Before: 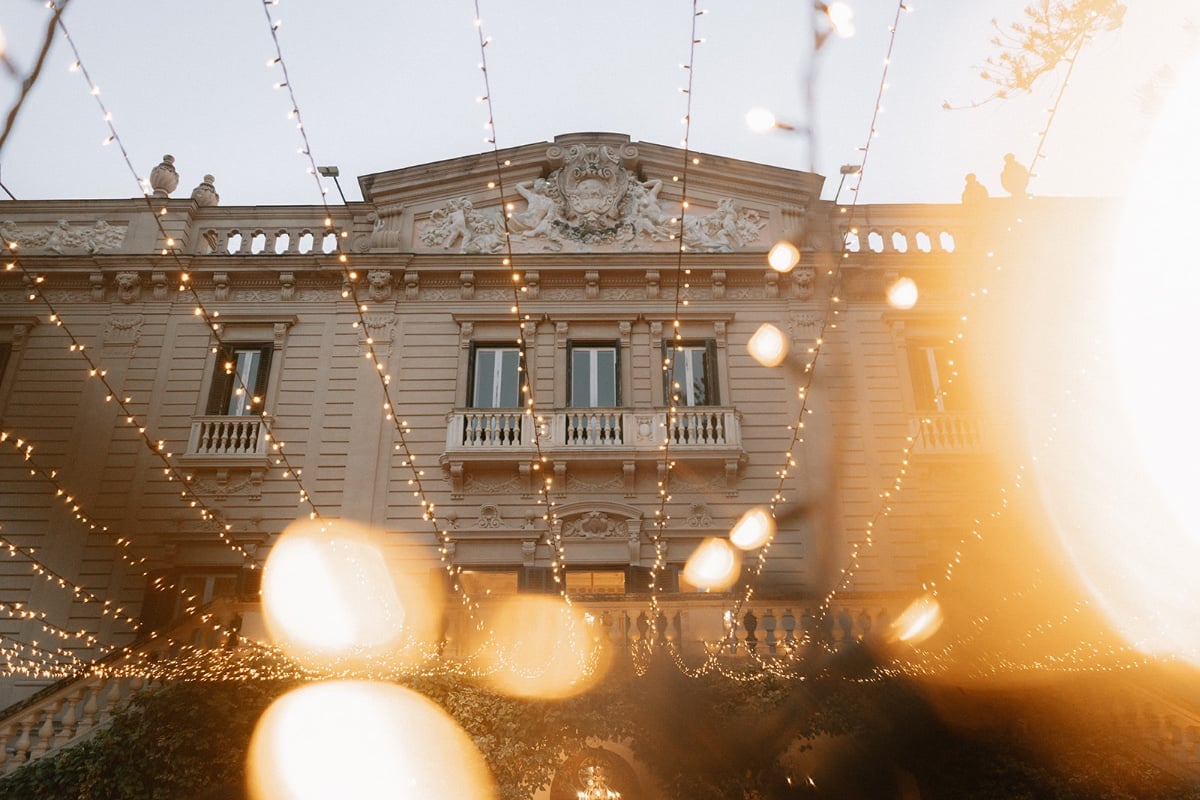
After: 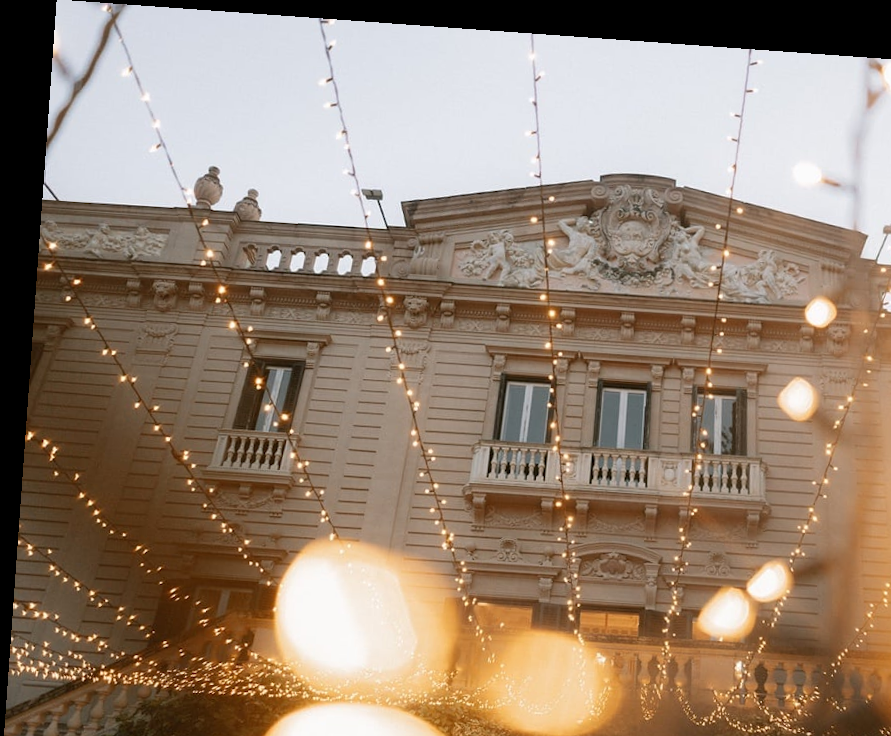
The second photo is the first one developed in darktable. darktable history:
crop: right 28.885%, bottom 16.626%
rotate and perspective: rotation 4.1°, automatic cropping off
